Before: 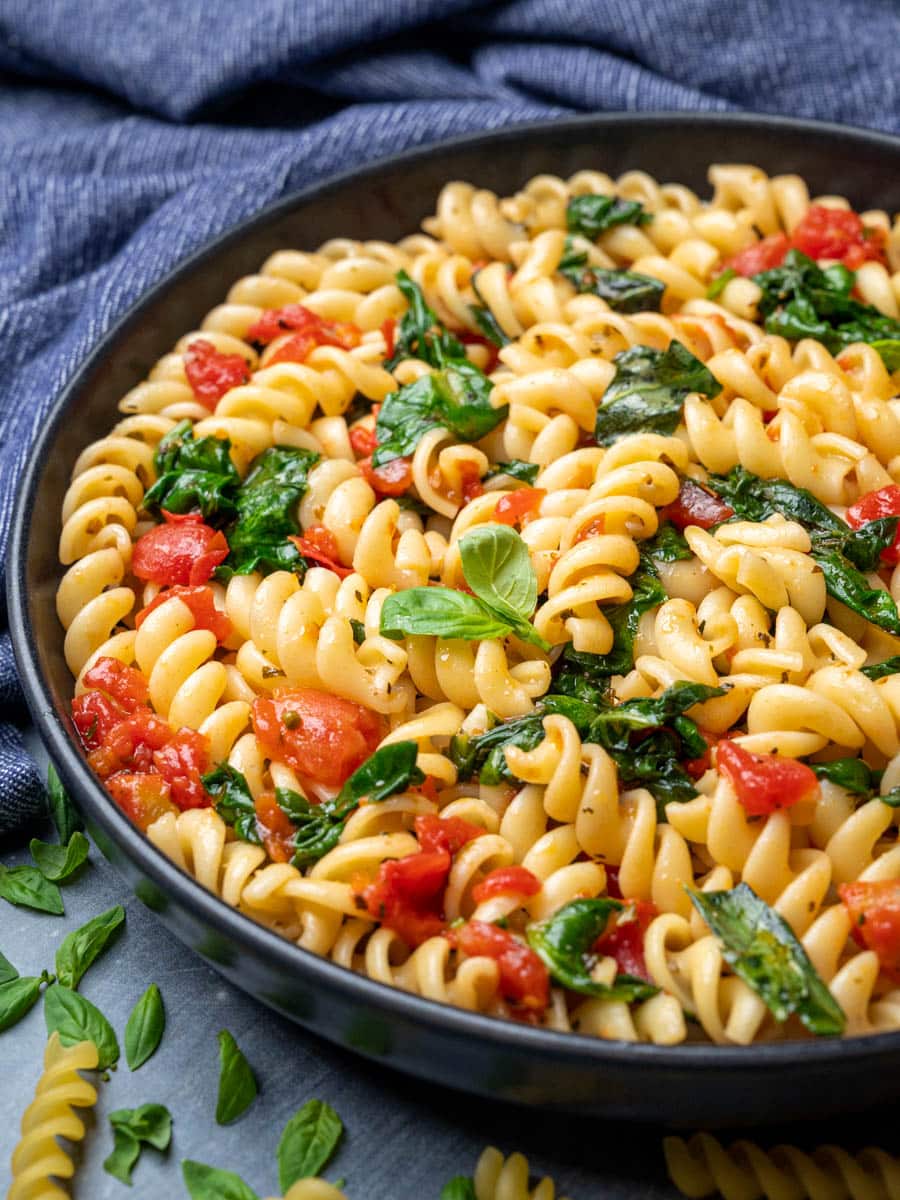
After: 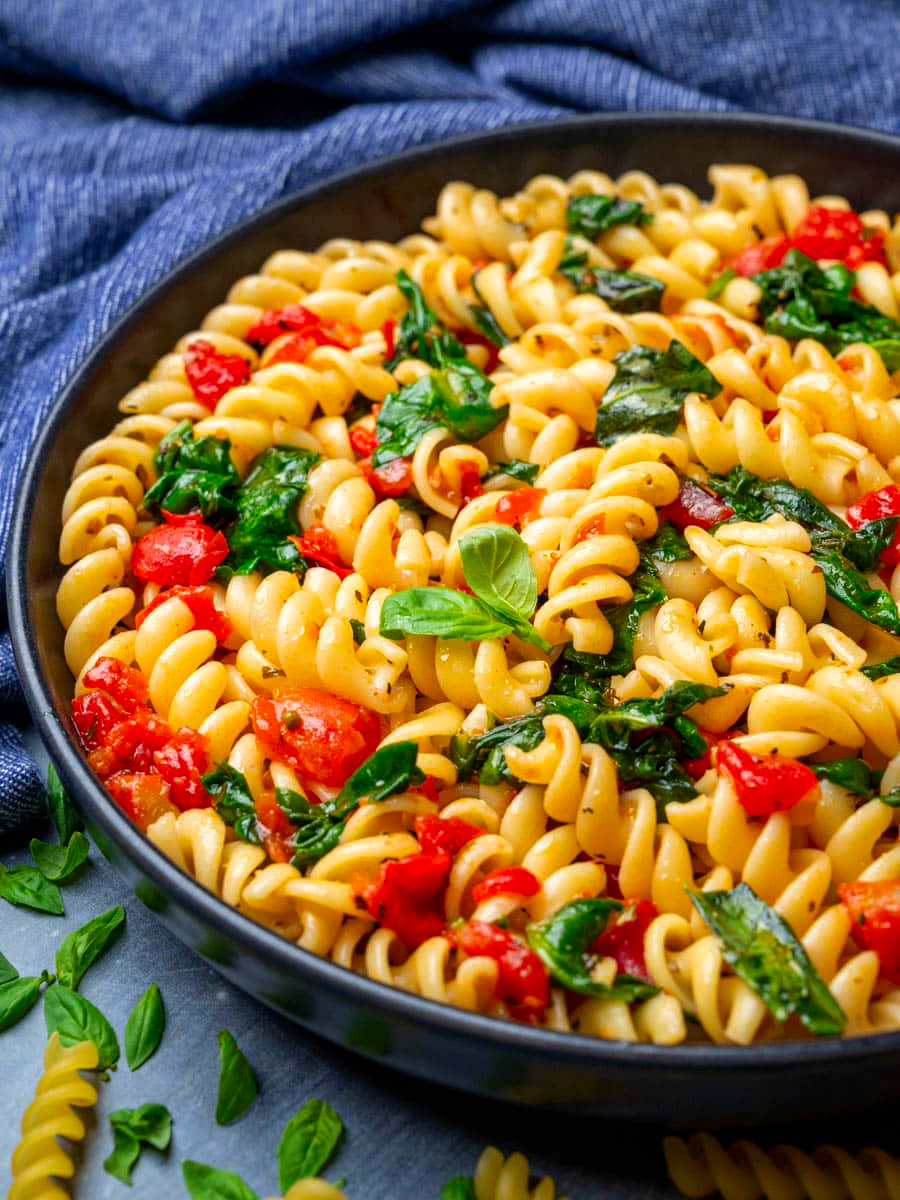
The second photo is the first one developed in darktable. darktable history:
contrast brightness saturation: brightness -0.027, saturation 0.354
